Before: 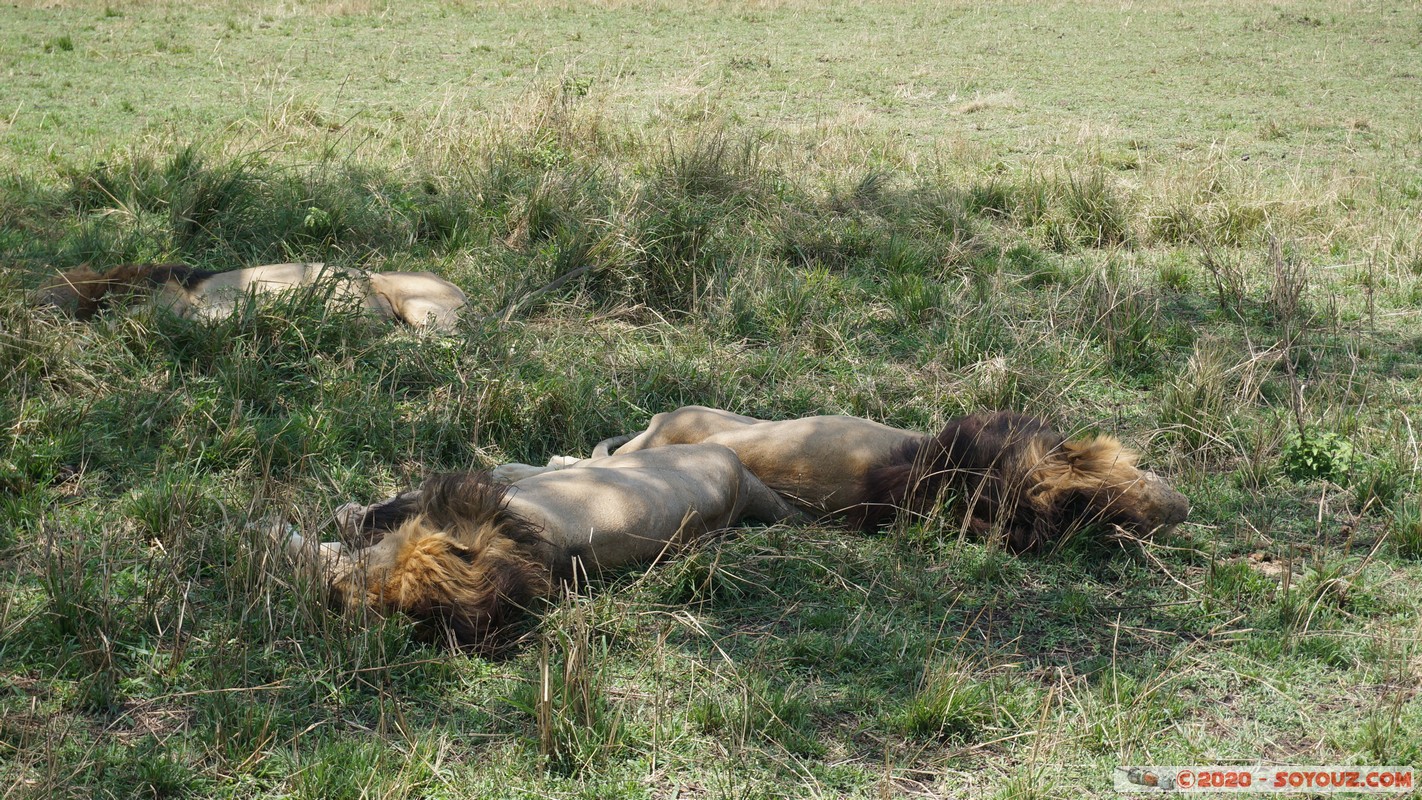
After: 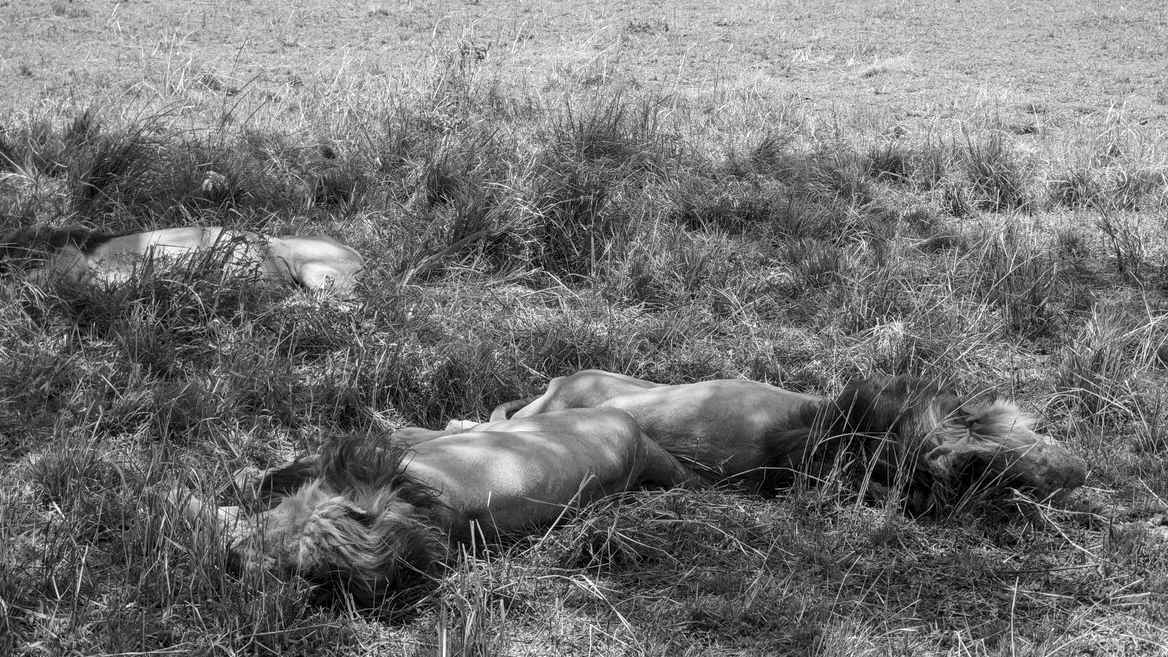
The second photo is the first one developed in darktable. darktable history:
crop and rotate: left 7.196%, top 4.574%, right 10.605%, bottom 13.178%
local contrast: on, module defaults
monochrome: on, module defaults
